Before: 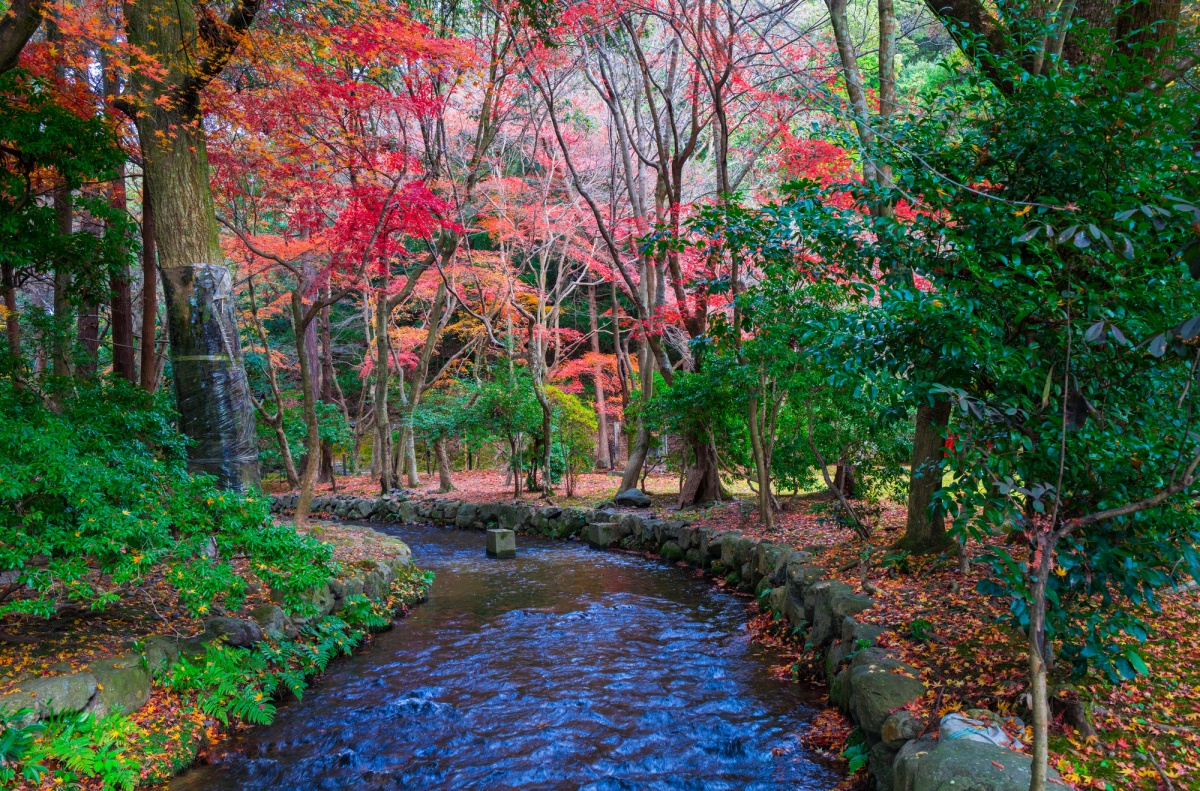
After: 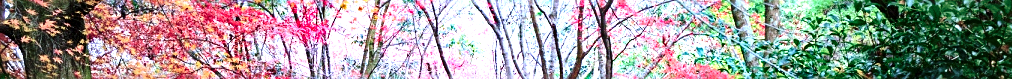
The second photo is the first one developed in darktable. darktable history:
sharpen: on, module defaults
crop and rotate: left 9.644%, top 9.491%, right 6.021%, bottom 80.509%
white balance: red 0.931, blue 1.11
graduated density: rotation -180°, offset 24.95
exposure: black level correction 0.001, exposure 1.719 EV, compensate exposure bias true, compensate highlight preservation false
contrast brightness saturation: contrast 0.15, brightness -0.01, saturation 0.1
vignetting: fall-off start 18.21%, fall-off radius 137.95%, brightness -0.207, center (-0.078, 0.066), width/height ratio 0.62, shape 0.59
base curve: curves: ch0 [(0, 0) (0.073, 0.04) (0.157, 0.139) (0.492, 0.492) (0.758, 0.758) (1, 1)], preserve colors none
